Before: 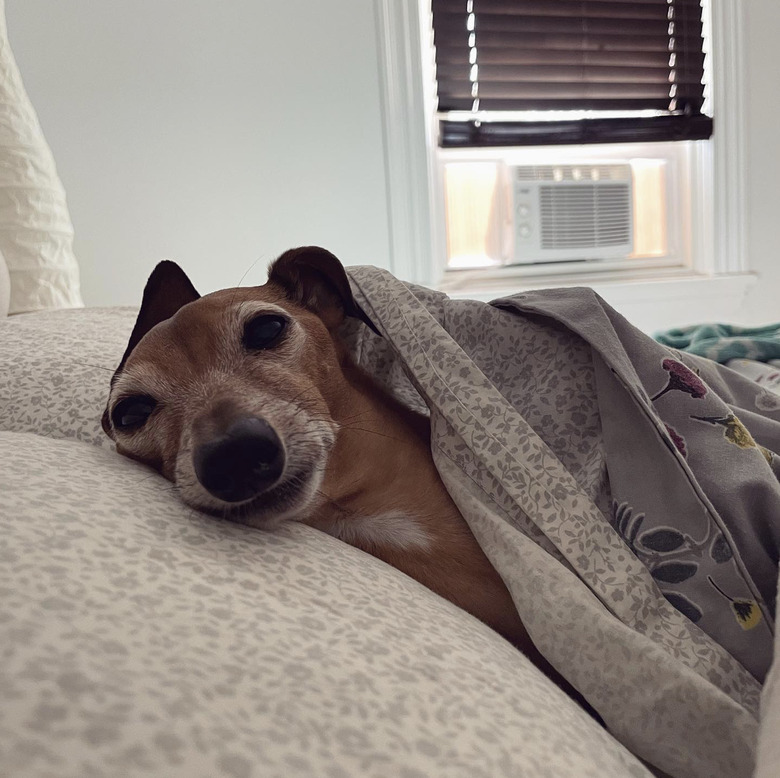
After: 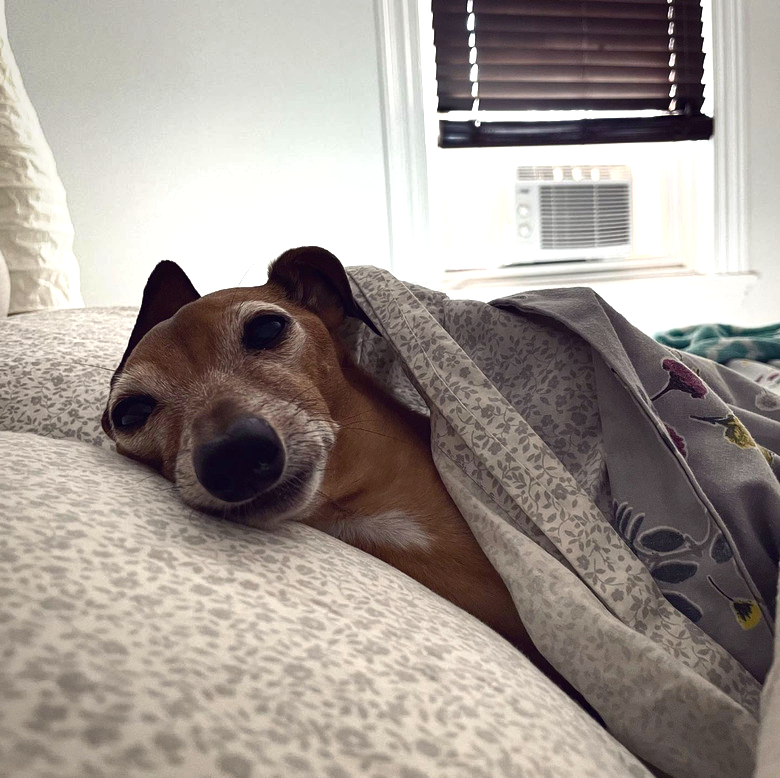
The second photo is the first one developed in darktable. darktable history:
exposure: exposure 0.076 EV, compensate highlight preservation false
vignetting: brightness -0.24, saturation 0.147, automatic ratio true
color balance rgb: shadows lift › chroma 2.056%, shadows lift › hue 220.25°, linear chroma grading › global chroma 0.374%, perceptual saturation grading › global saturation 20%, perceptual saturation grading › highlights -49.998%, perceptual saturation grading › shadows 24.866%, perceptual brilliance grading › global brilliance 20.912%, perceptual brilliance grading › shadows -35.366%, global vibrance 20%
shadows and highlights: low approximation 0.01, soften with gaussian
